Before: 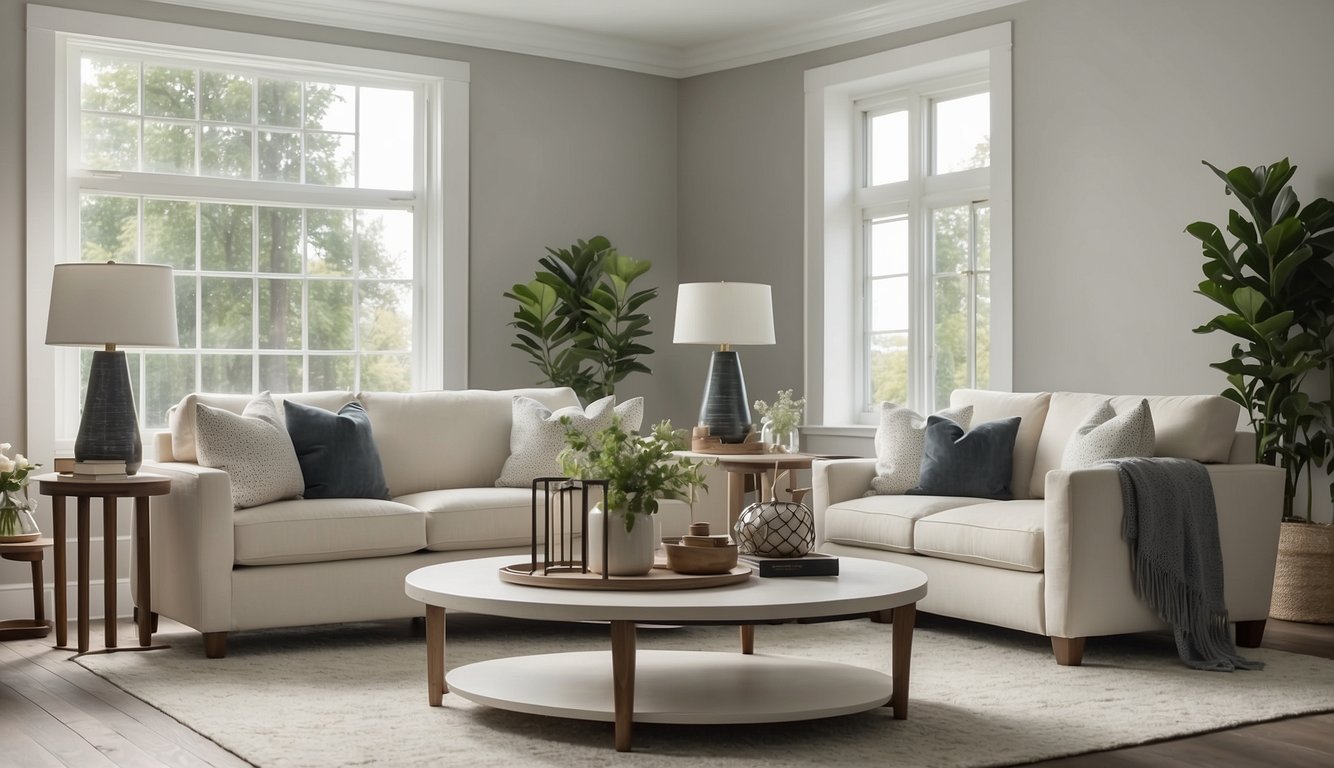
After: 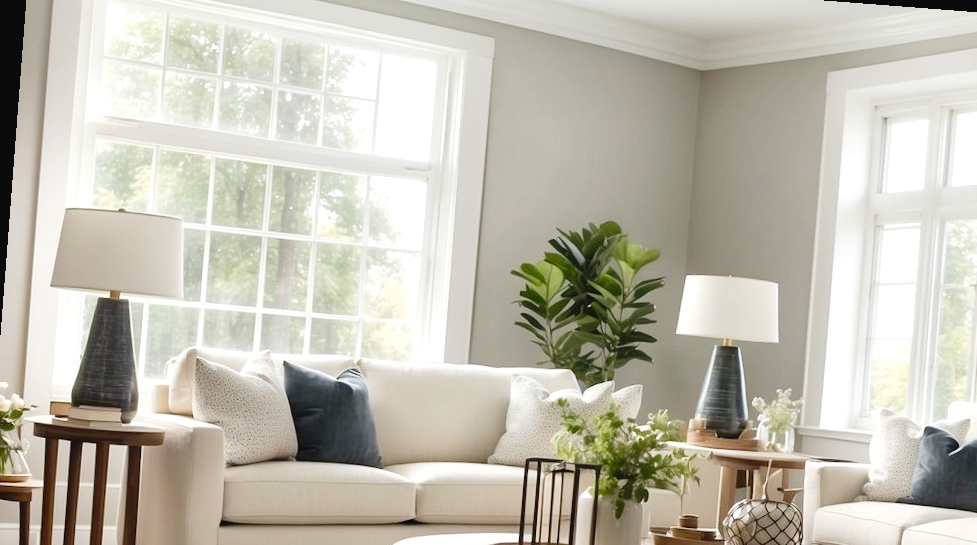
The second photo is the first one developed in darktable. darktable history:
crop and rotate: angle -4.41°, left 2.027%, top 6.932%, right 27.573%, bottom 30.211%
tone curve: curves: ch0 [(0.003, 0.029) (0.037, 0.036) (0.149, 0.117) (0.297, 0.318) (0.422, 0.474) (0.531, 0.6) (0.743, 0.809) (0.877, 0.901) (1, 0.98)]; ch1 [(0, 0) (0.305, 0.325) (0.453, 0.437) (0.482, 0.479) (0.501, 0.5) (0.506, 0.503) (0.567, 0.572) (0.605, 0.608) (0.668, 0.69) (1, 1)]; ch2 [(0, 0) (0.313, 0.306) (0.4, 0.399) (0.45, 0.48) (0.499, 0.502) (0.512, 0.523) (0.57, 0.595) (0.653, 0.662) (1, 1)], preserve colors none
color balance rgb: perceptual saturation grading › global saturation -1.896%, perceptual saturation grading › highlights -7.856%, perceptual saturation grading › mid-tones 8.302%, perceptual saturation grading › shadows 2.924%, global vibrance 20%
exposure: exposure 0.564 EV, compensate highlight preservation false
